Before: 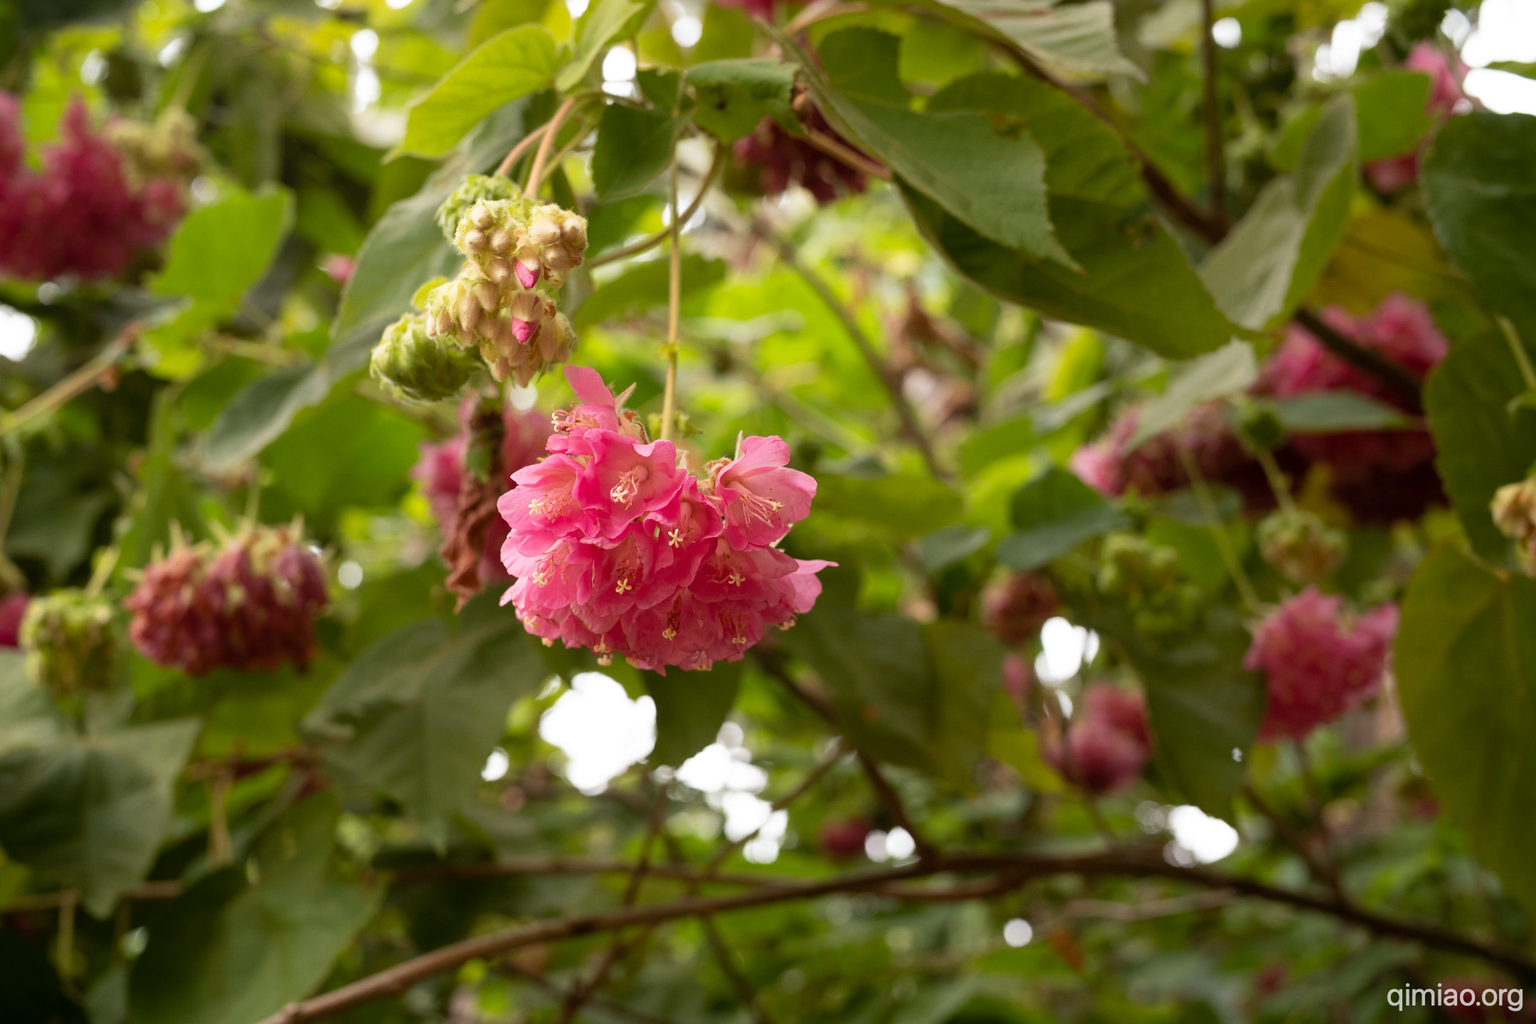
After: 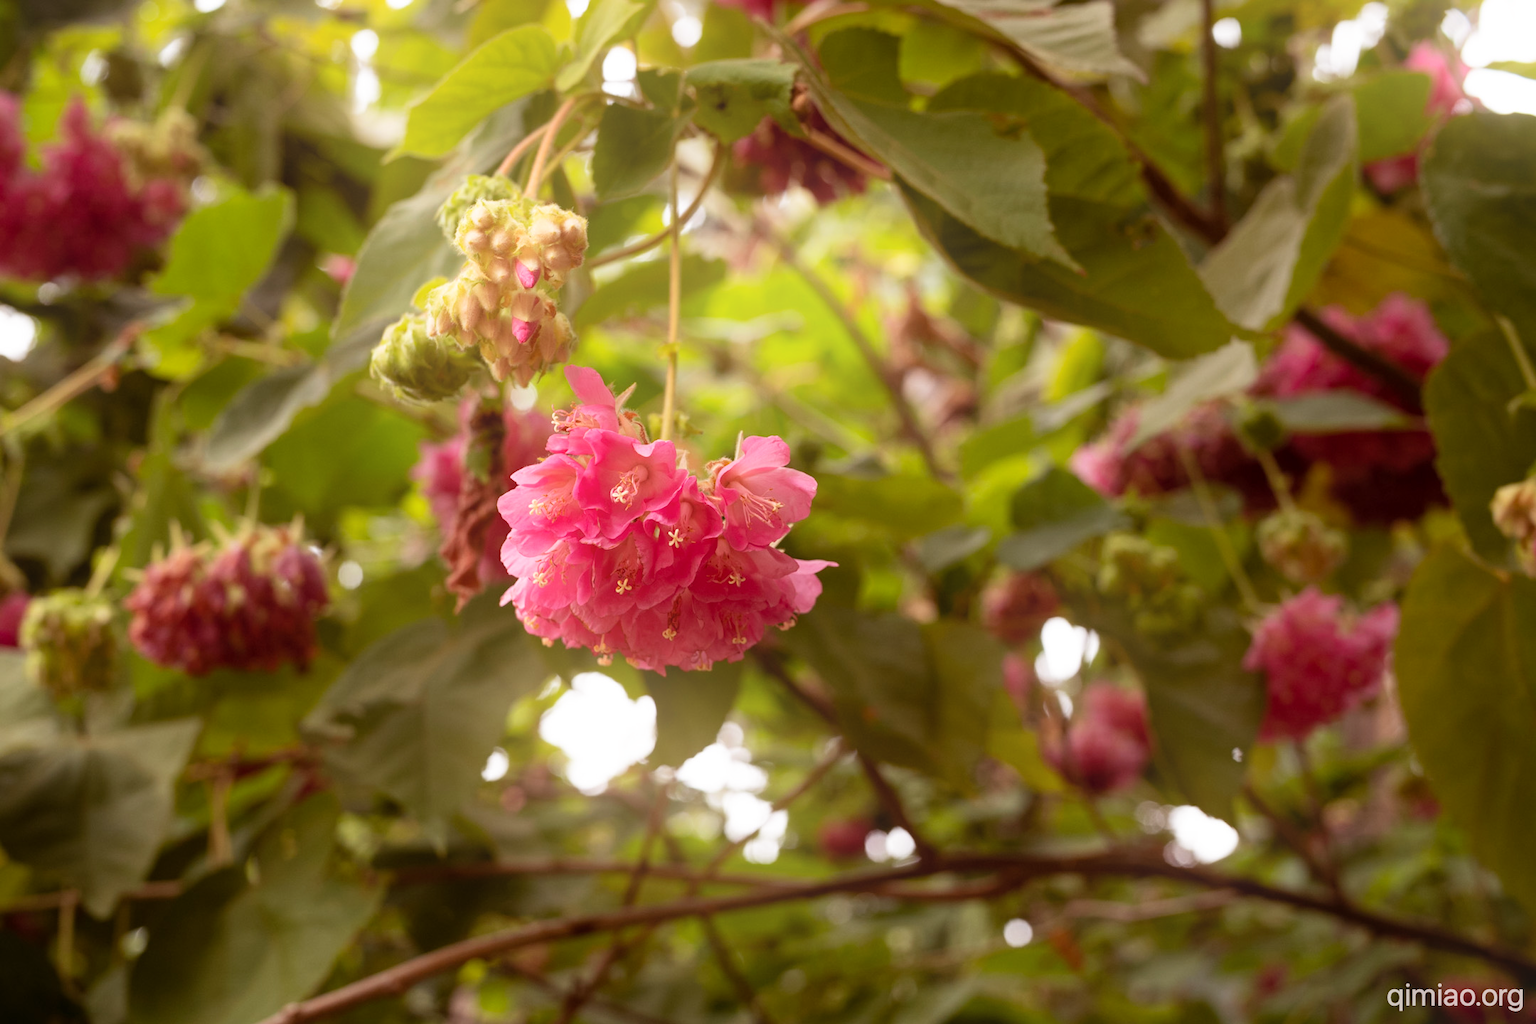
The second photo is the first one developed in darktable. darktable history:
rgb levels: mode RGB, independent channels, levels [[0, 0.474, 1], [0, 0.5, 1], [0, 0.5, 1]]
bloom: on, module defaults
